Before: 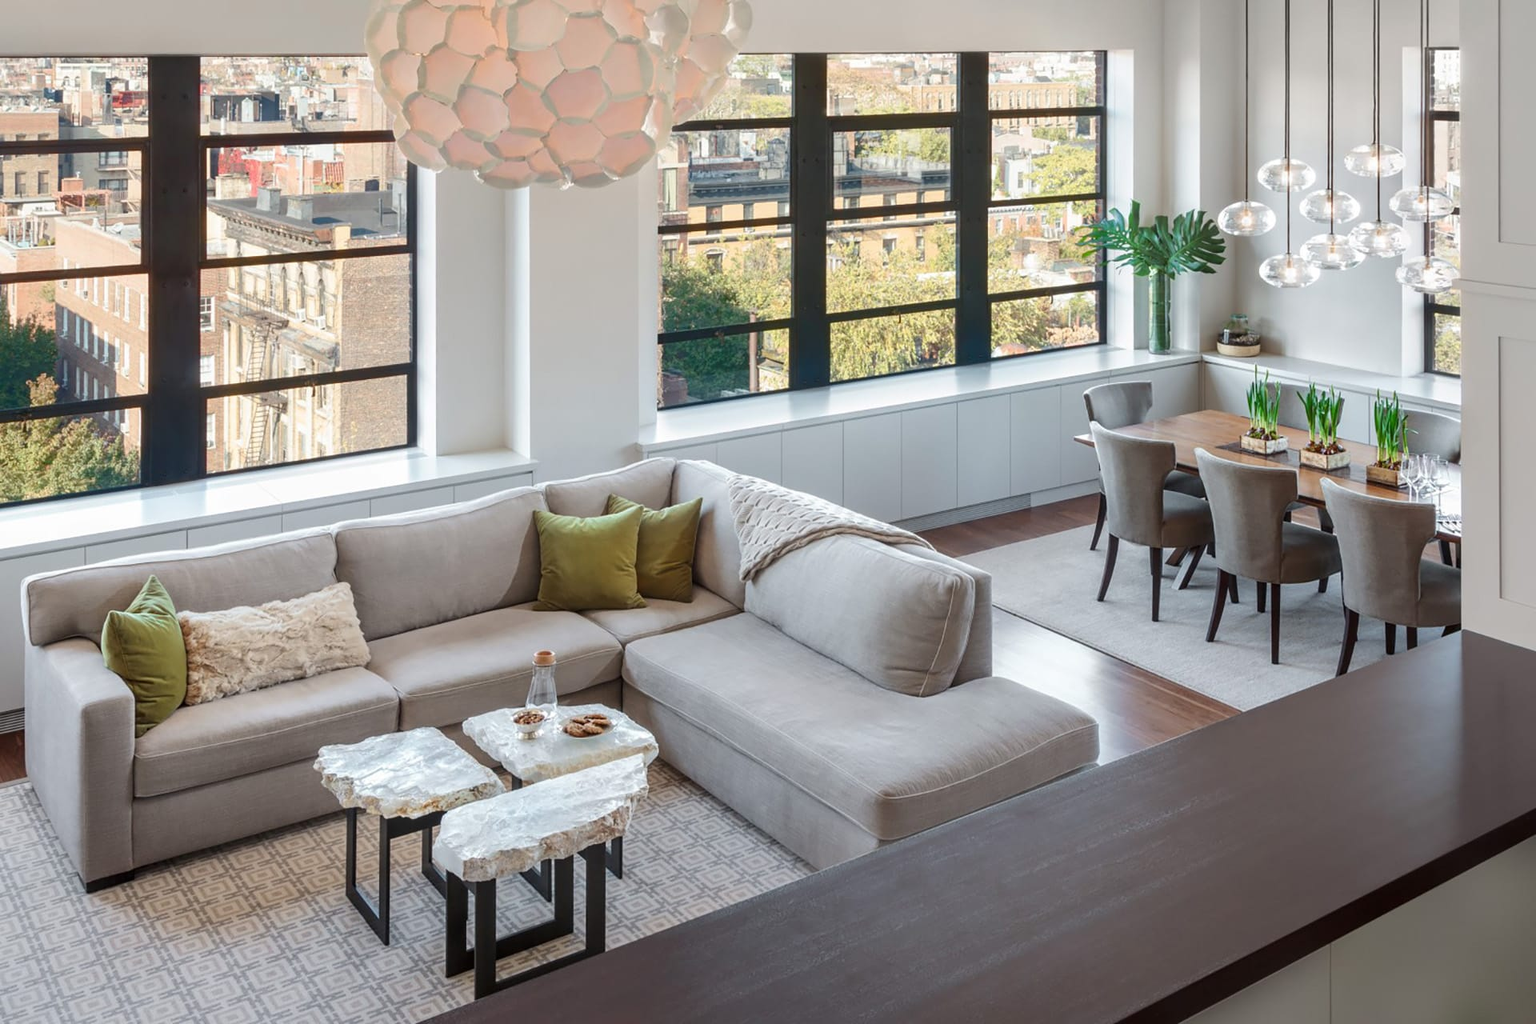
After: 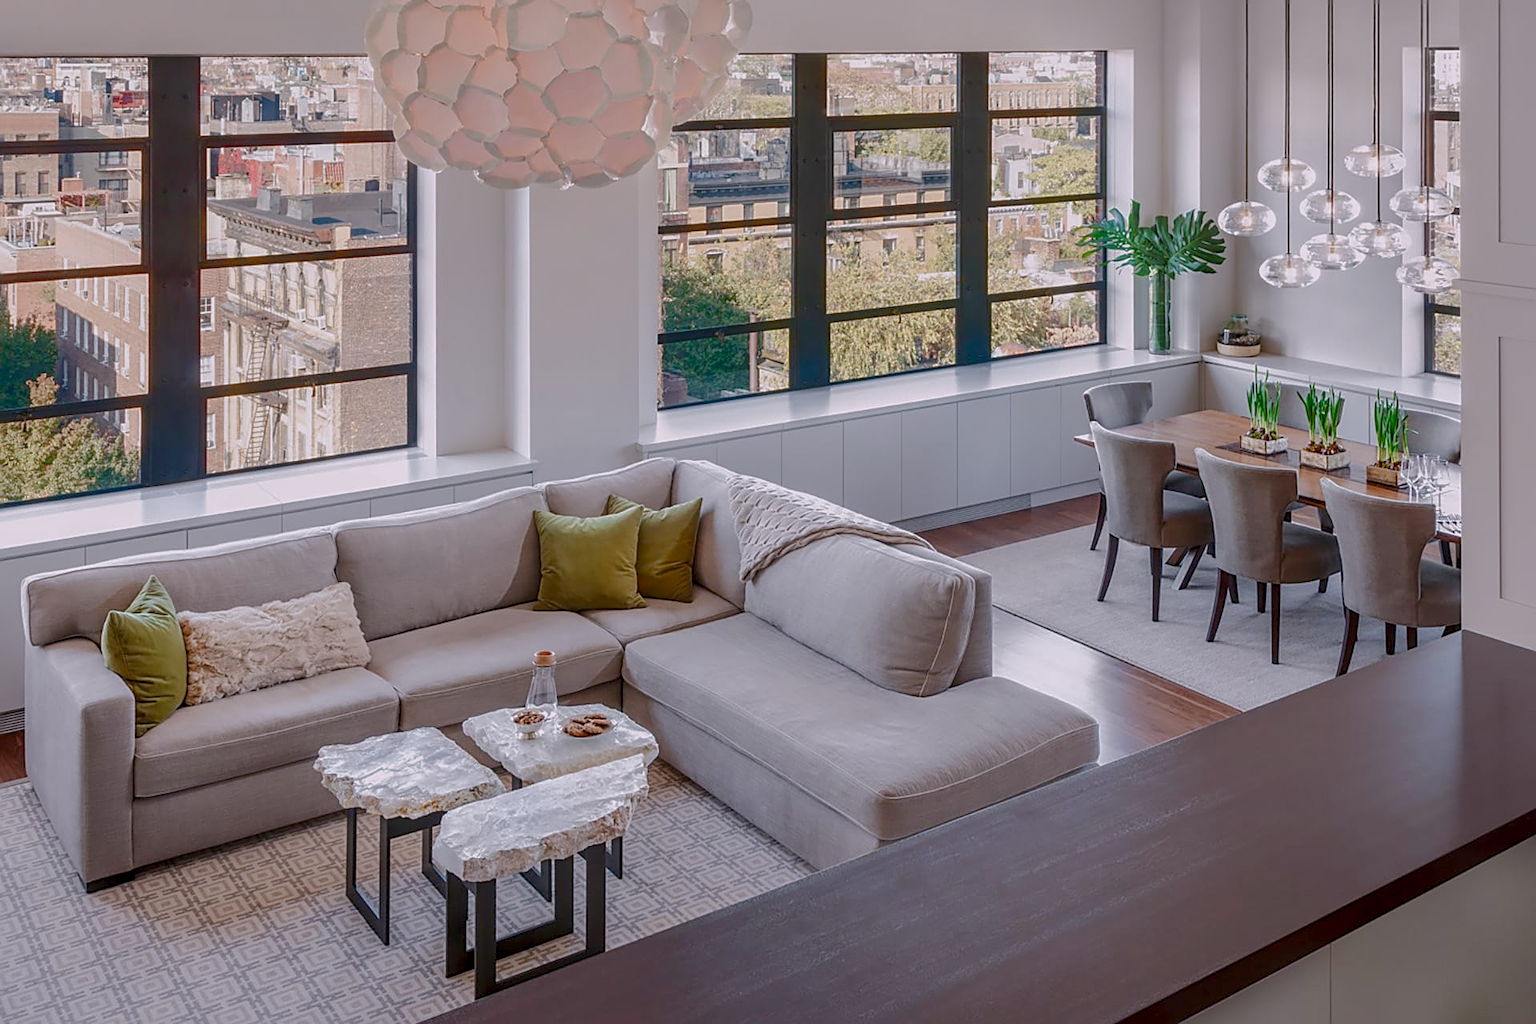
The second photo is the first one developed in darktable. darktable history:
white balance: red 1.05, blue 1.072
tone curve: curves: ch0 [(0, 0) (0.568, 0.517) (0.8, 0.717) (1, 1)]
sharpen: on, module defaults
local contrast: detail 130%
color balance rgb: shadows lift › chroma 1%, shadows lift › hue 113°, highlights gain › chroma 0.2%, highlights gain › hue 333°, perceptual saturation grading › global saturation 20%, perceptual saturation grading › highlights -50%, perceptual saturation grading › shadows 25%, contrast -20%
